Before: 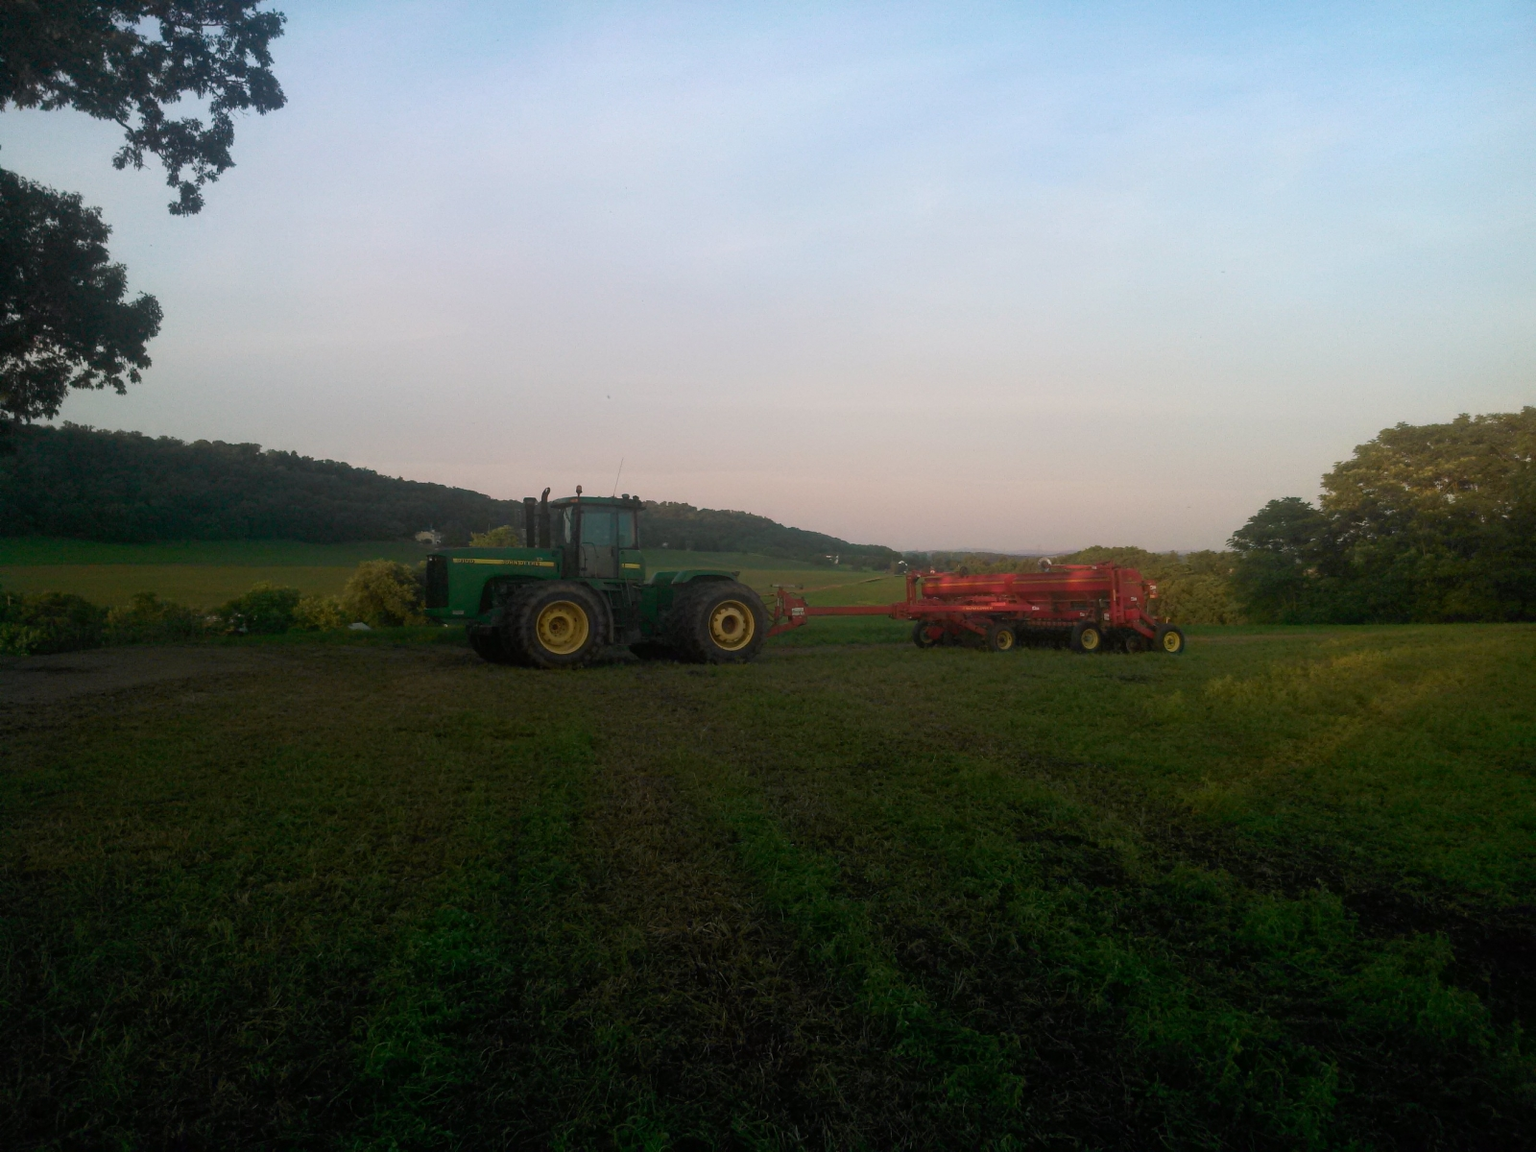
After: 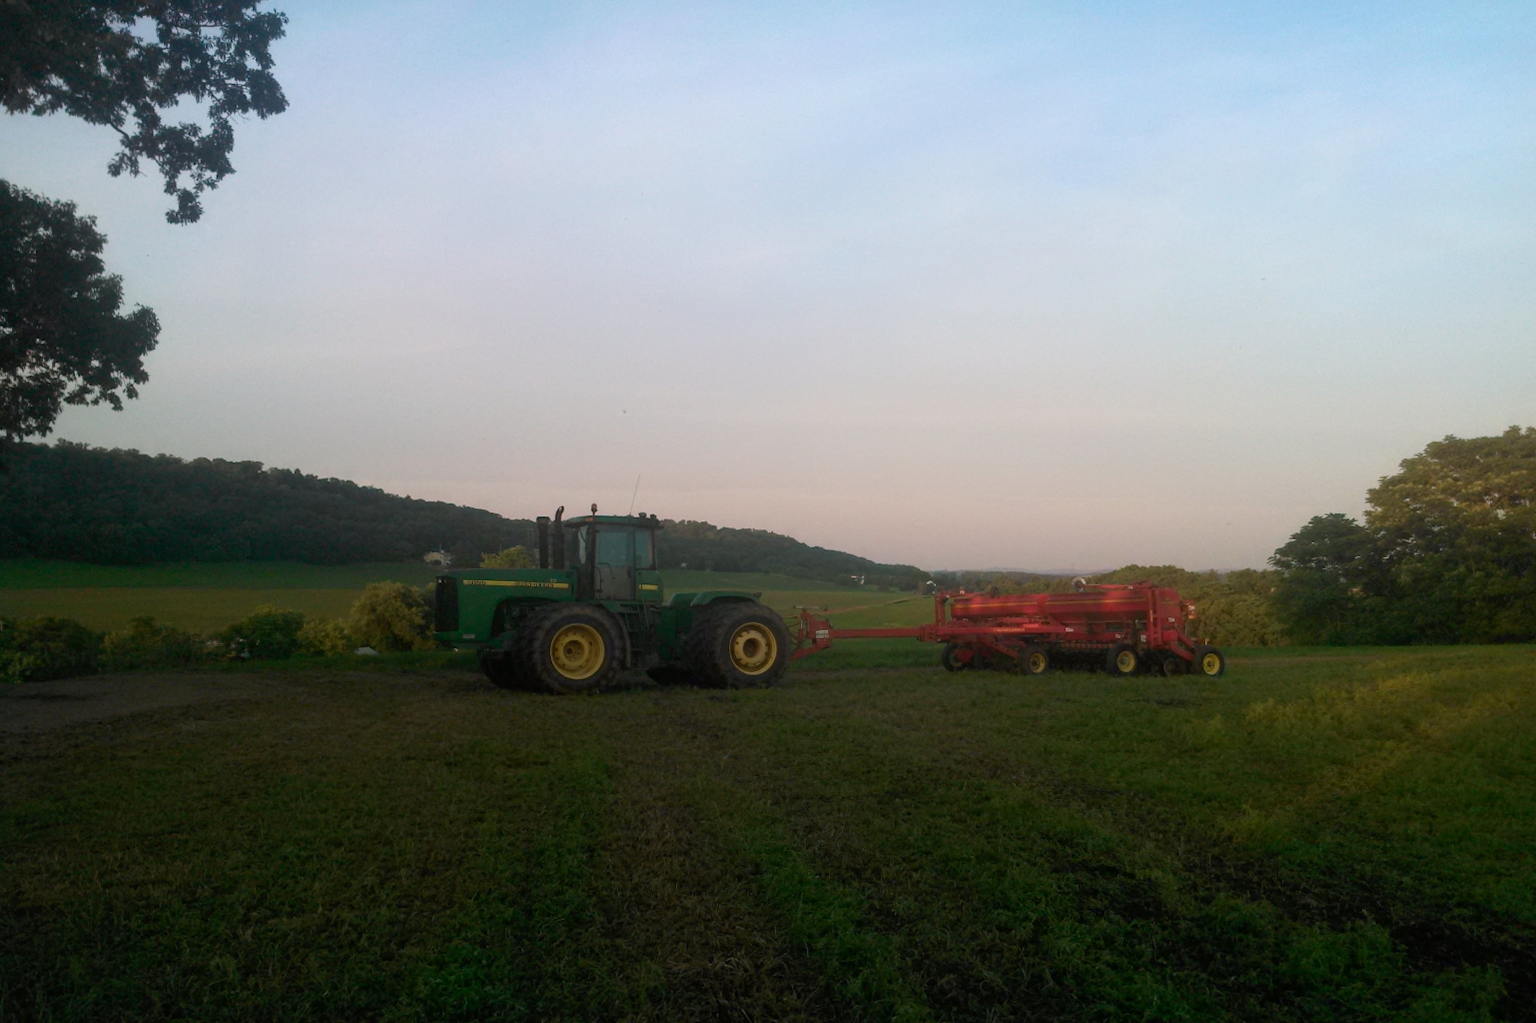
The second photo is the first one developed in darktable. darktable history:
tone equalizer: on, module defaults
crop and rotate: angle 0.2°, left 0.275%, right 3.127%, bottom 14.18%
